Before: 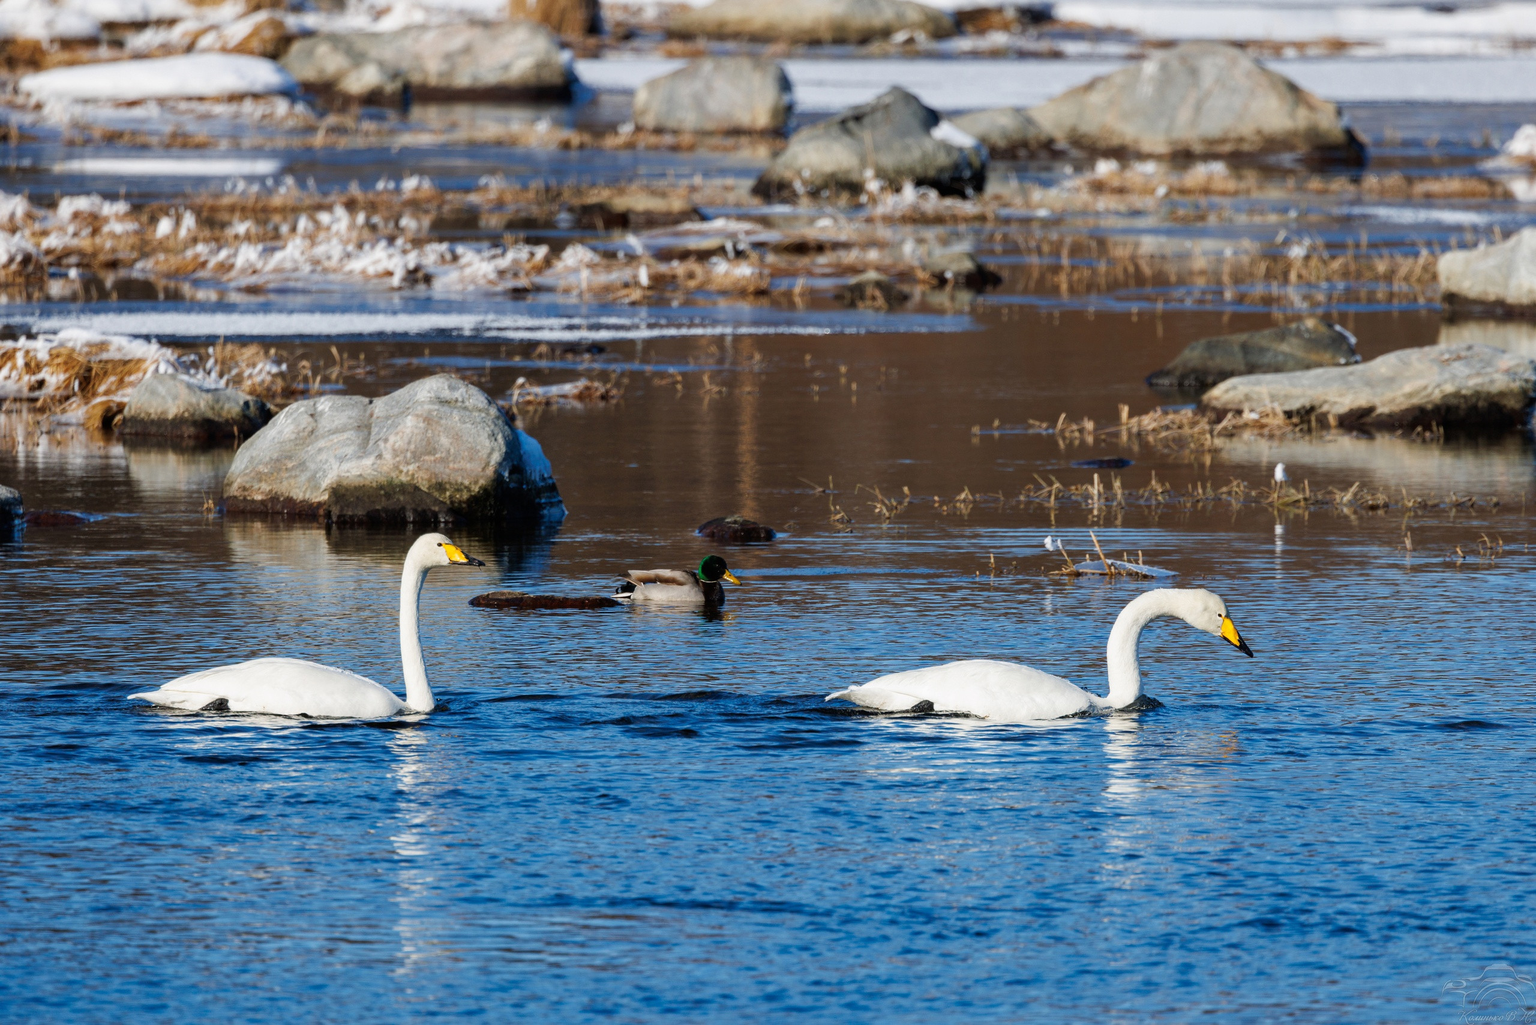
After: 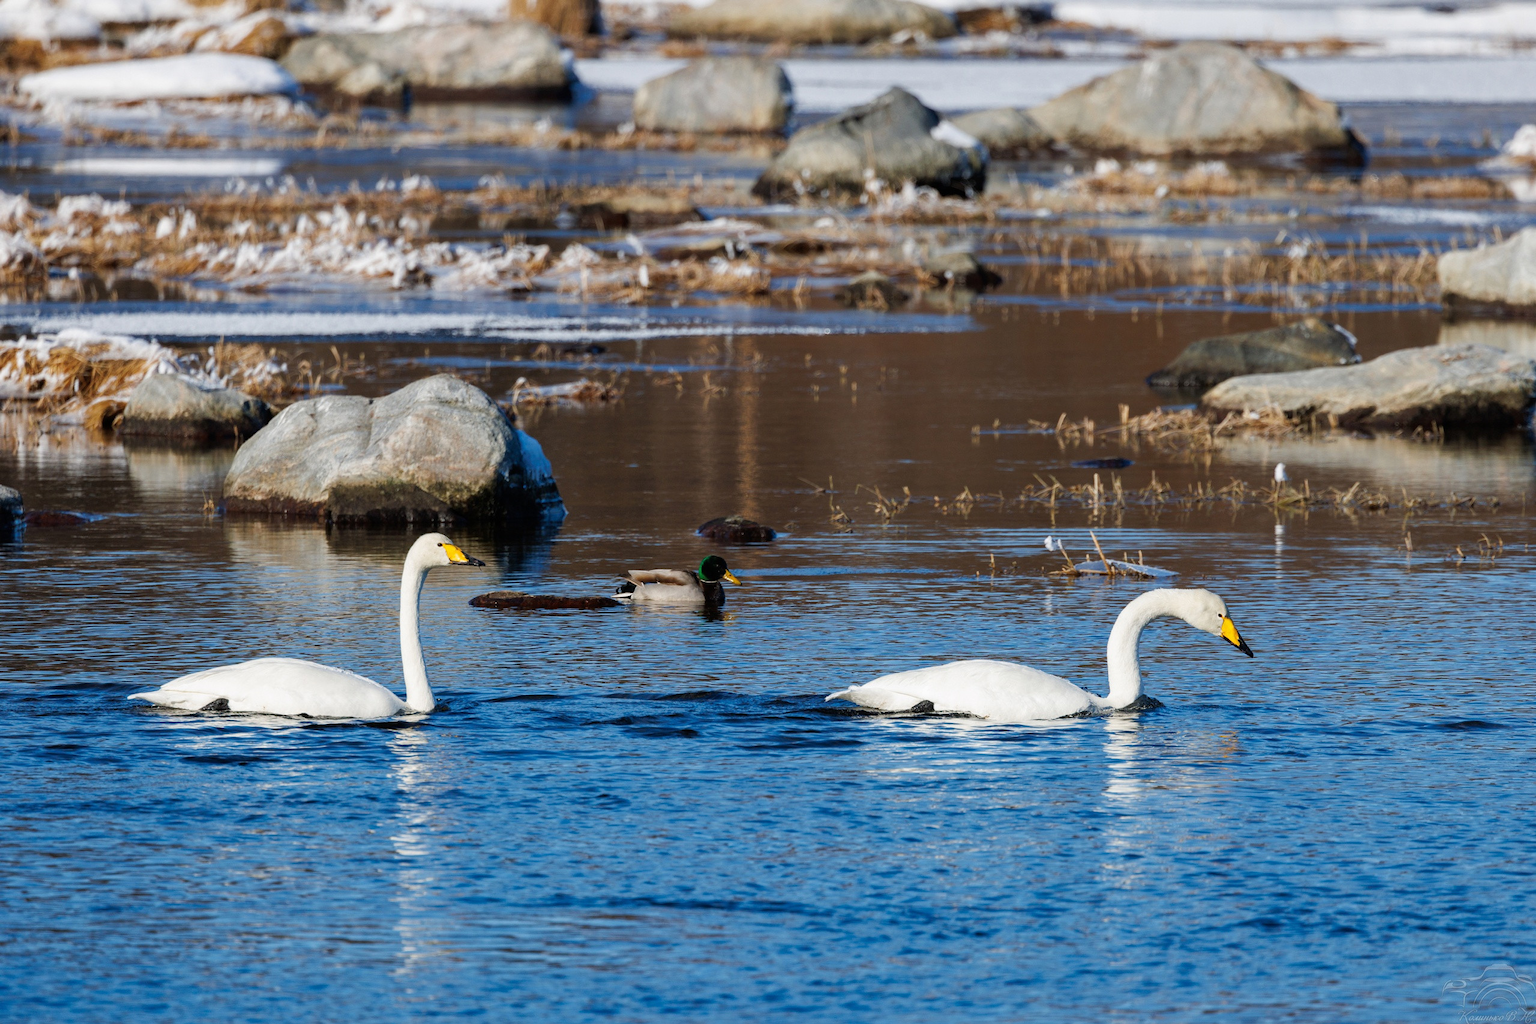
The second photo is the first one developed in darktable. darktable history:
tone equalizer: edges refinement/feathering 500, mask exposure compensation -1.57 EV, preserve details guided filter
levels: mode automatic
